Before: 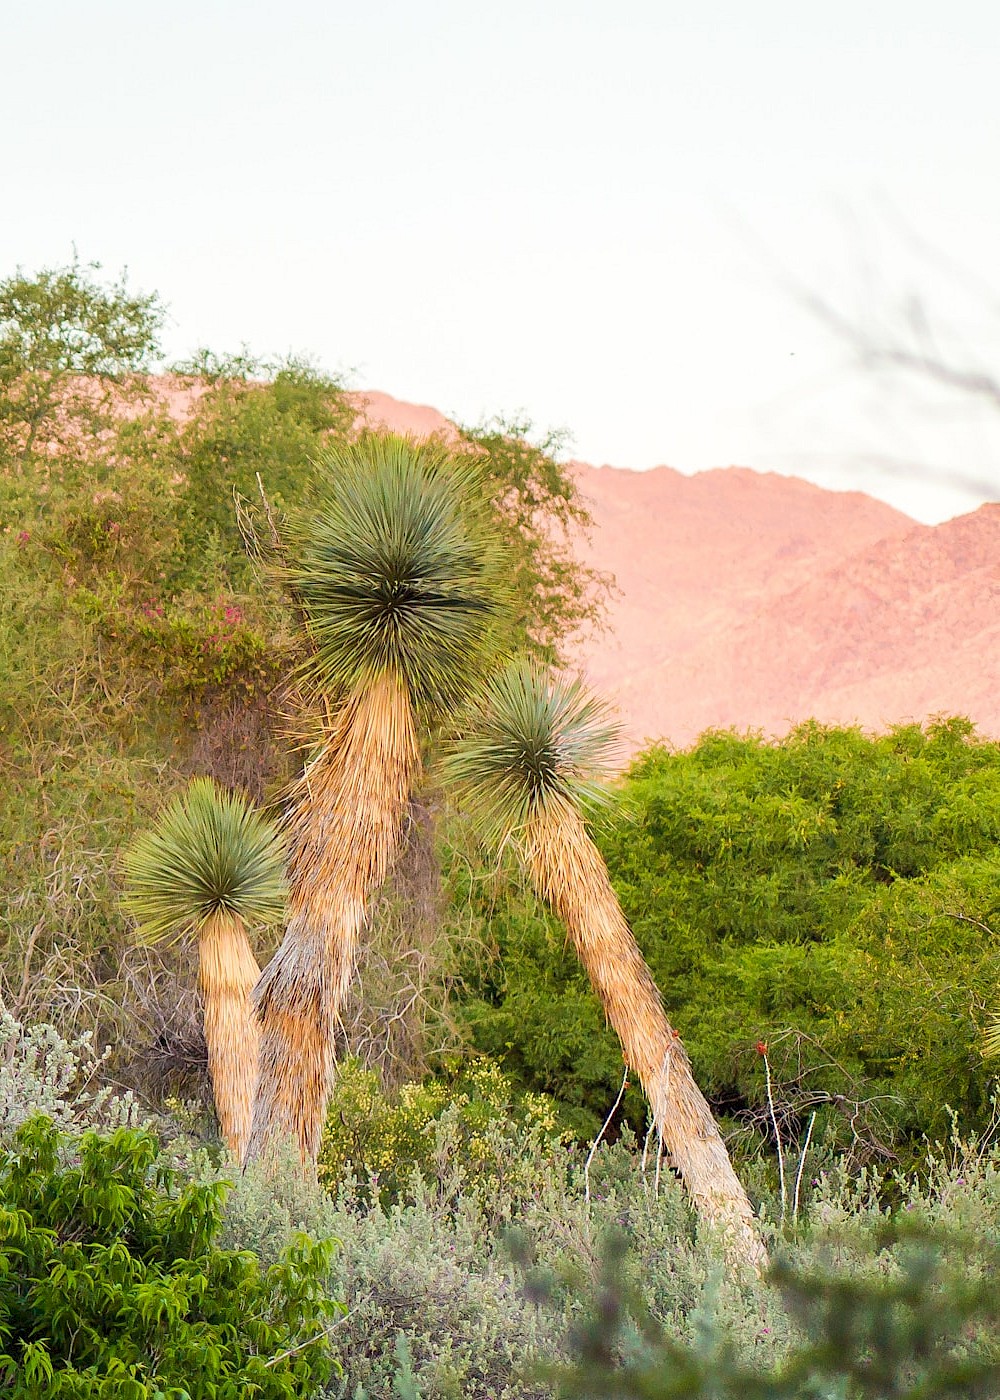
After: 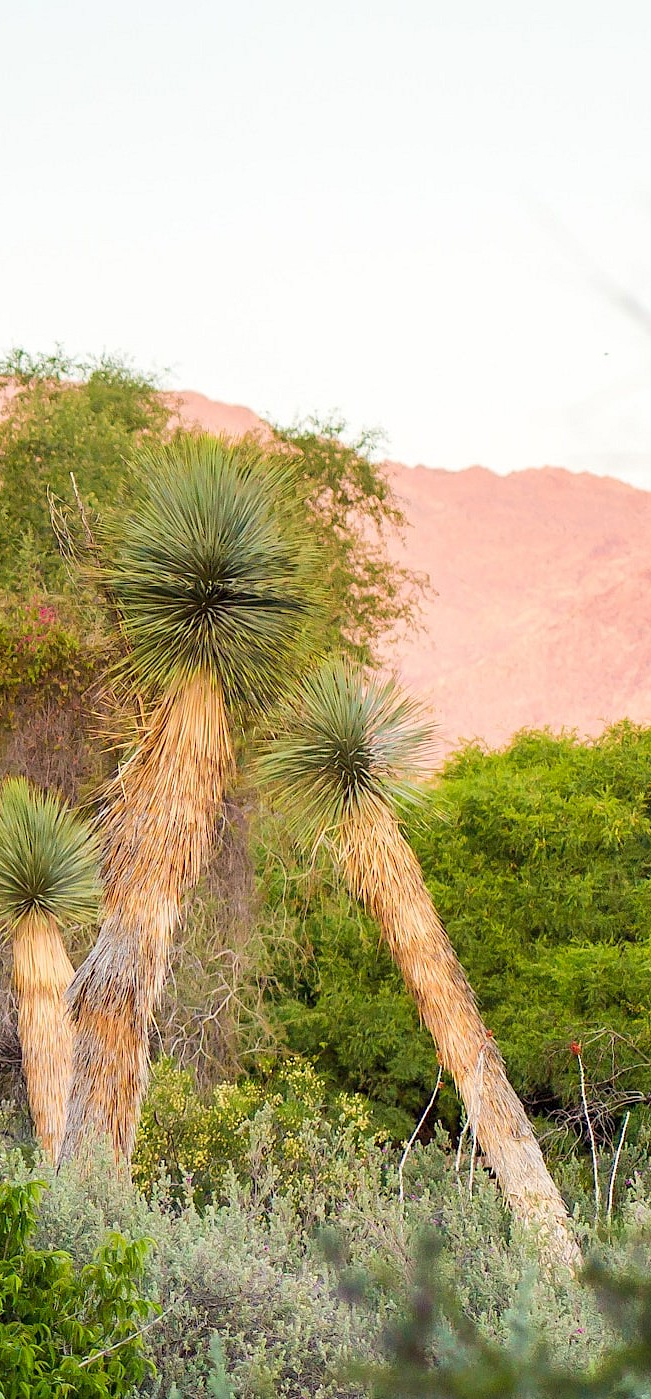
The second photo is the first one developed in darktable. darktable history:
crop and rotate: left 18.634%, right 16.265%
